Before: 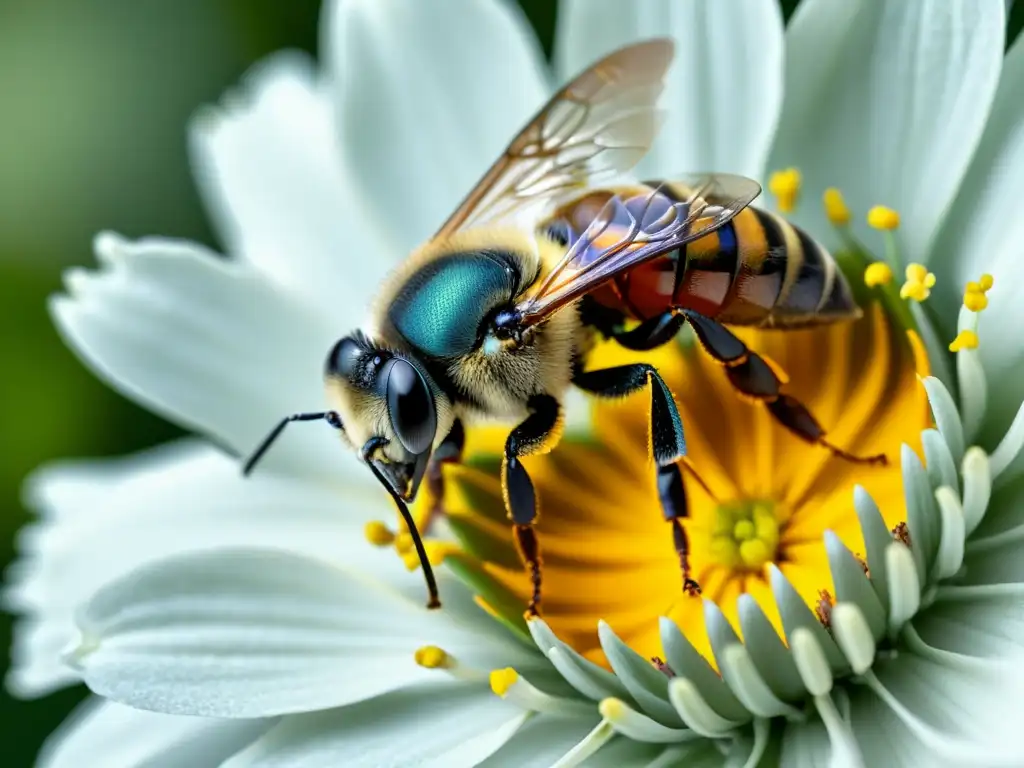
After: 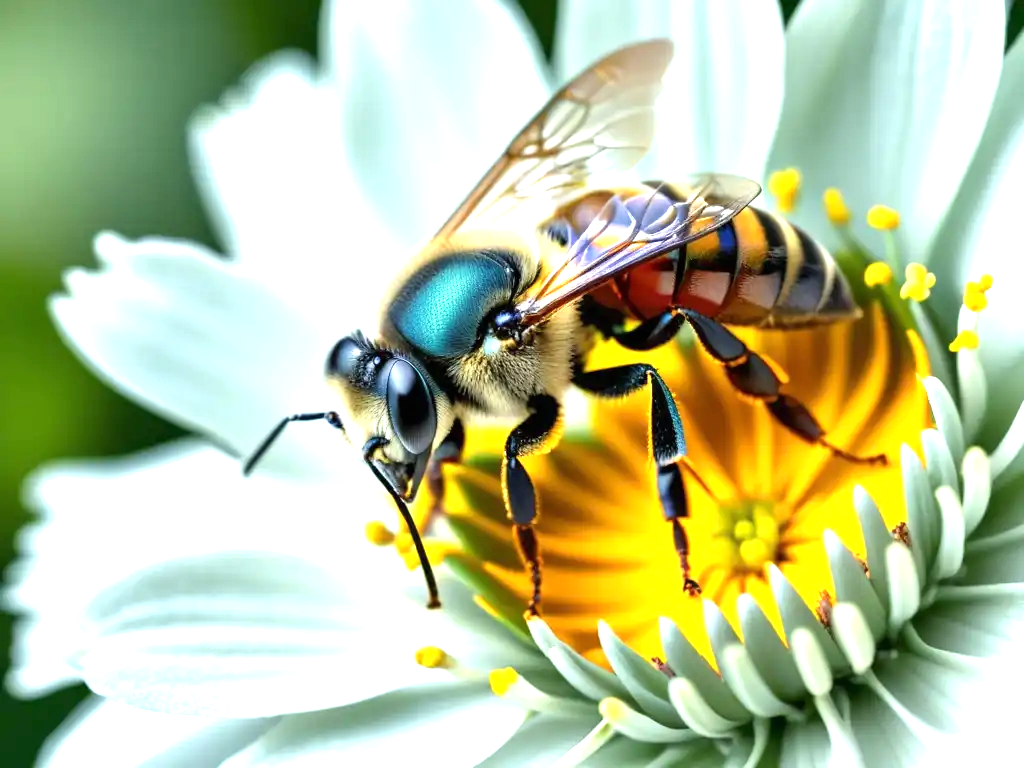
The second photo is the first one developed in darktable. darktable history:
exposure: black level correction 0, exposure 0.953 EV, compensate highlight preservation false
